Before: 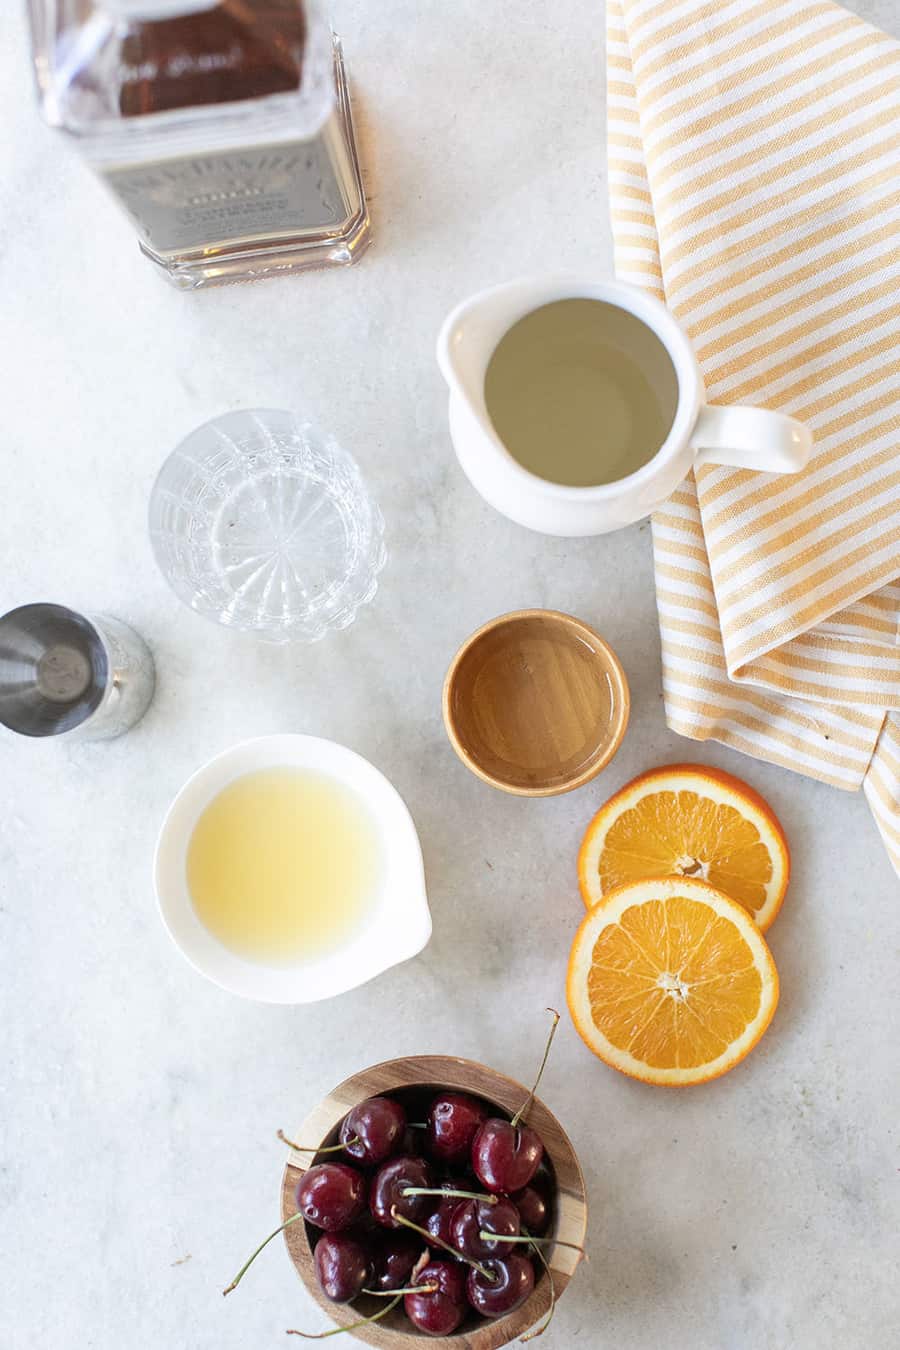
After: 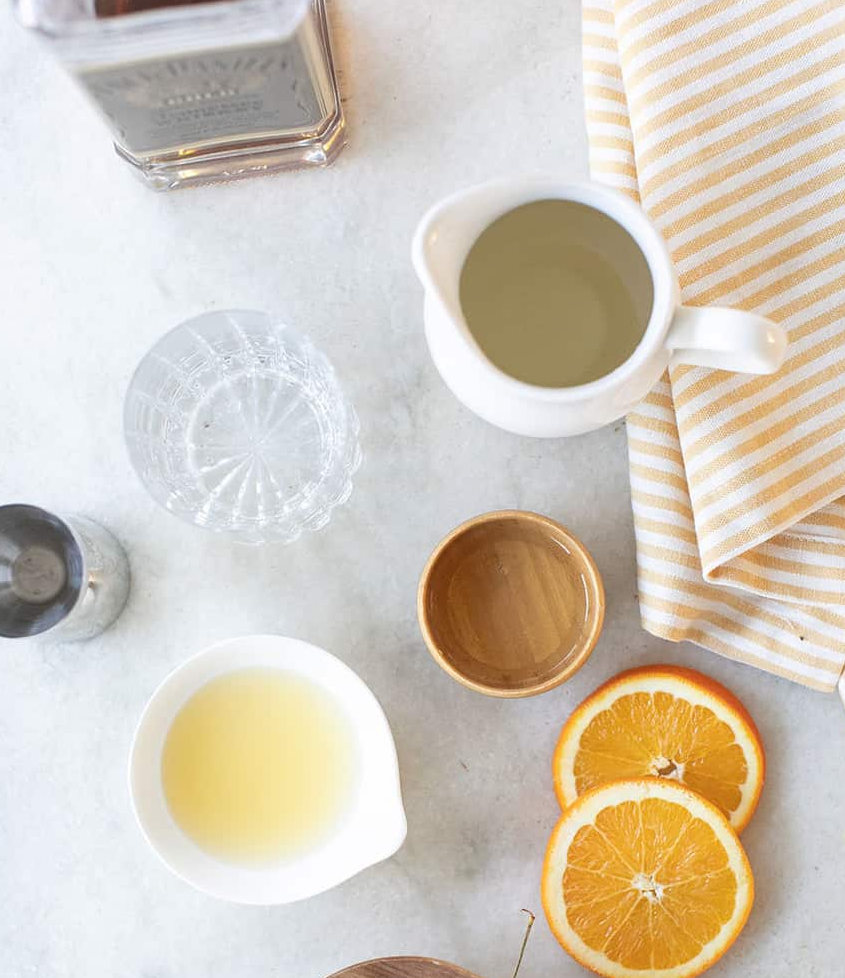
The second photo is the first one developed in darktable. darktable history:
crop: left 2.843%, top 7.352%, right 3.218%, bottom 20.181%
